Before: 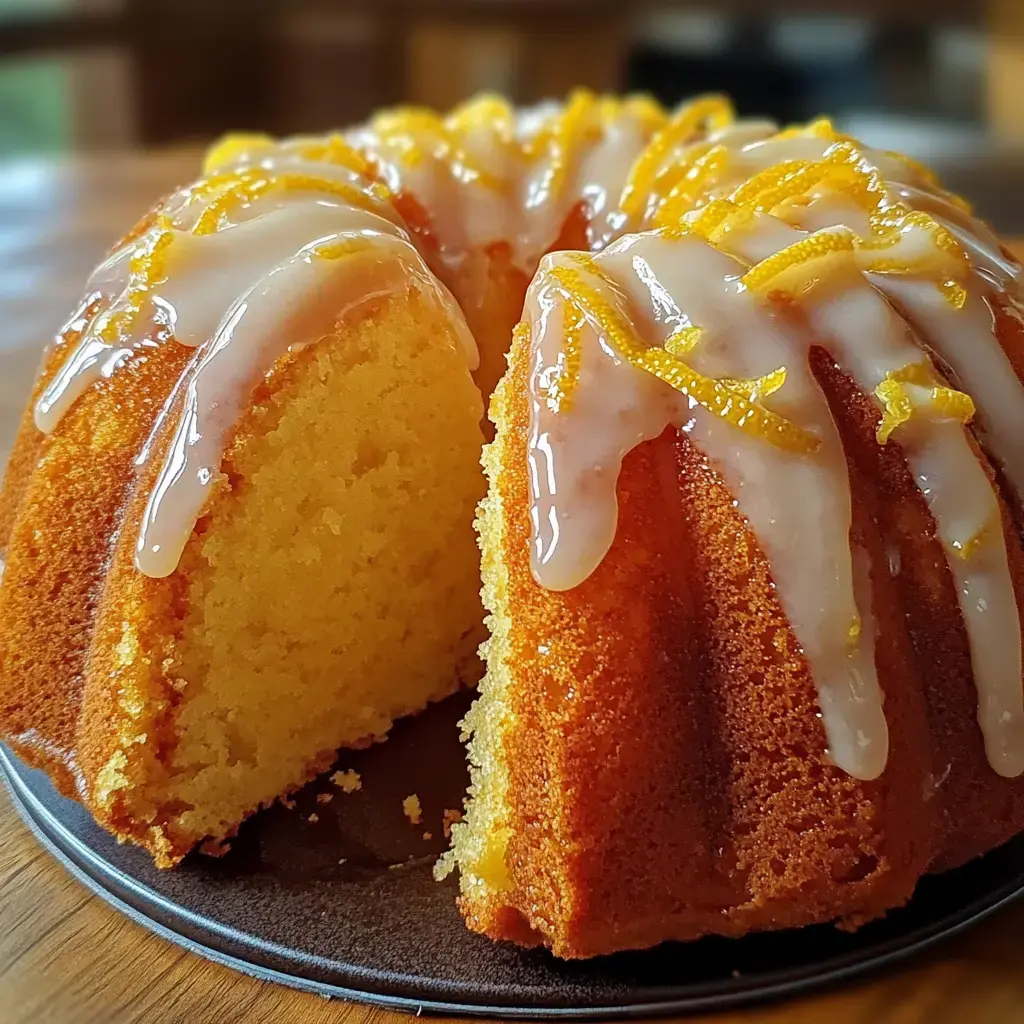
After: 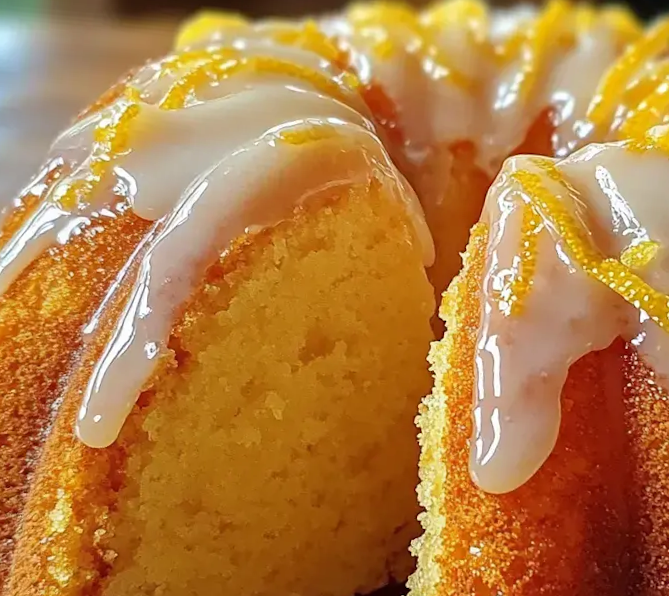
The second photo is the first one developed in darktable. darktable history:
crop and rotate: angle -4.66°, left 2.169%, top 6.796%, right 27.346%, bottom 30.398%
